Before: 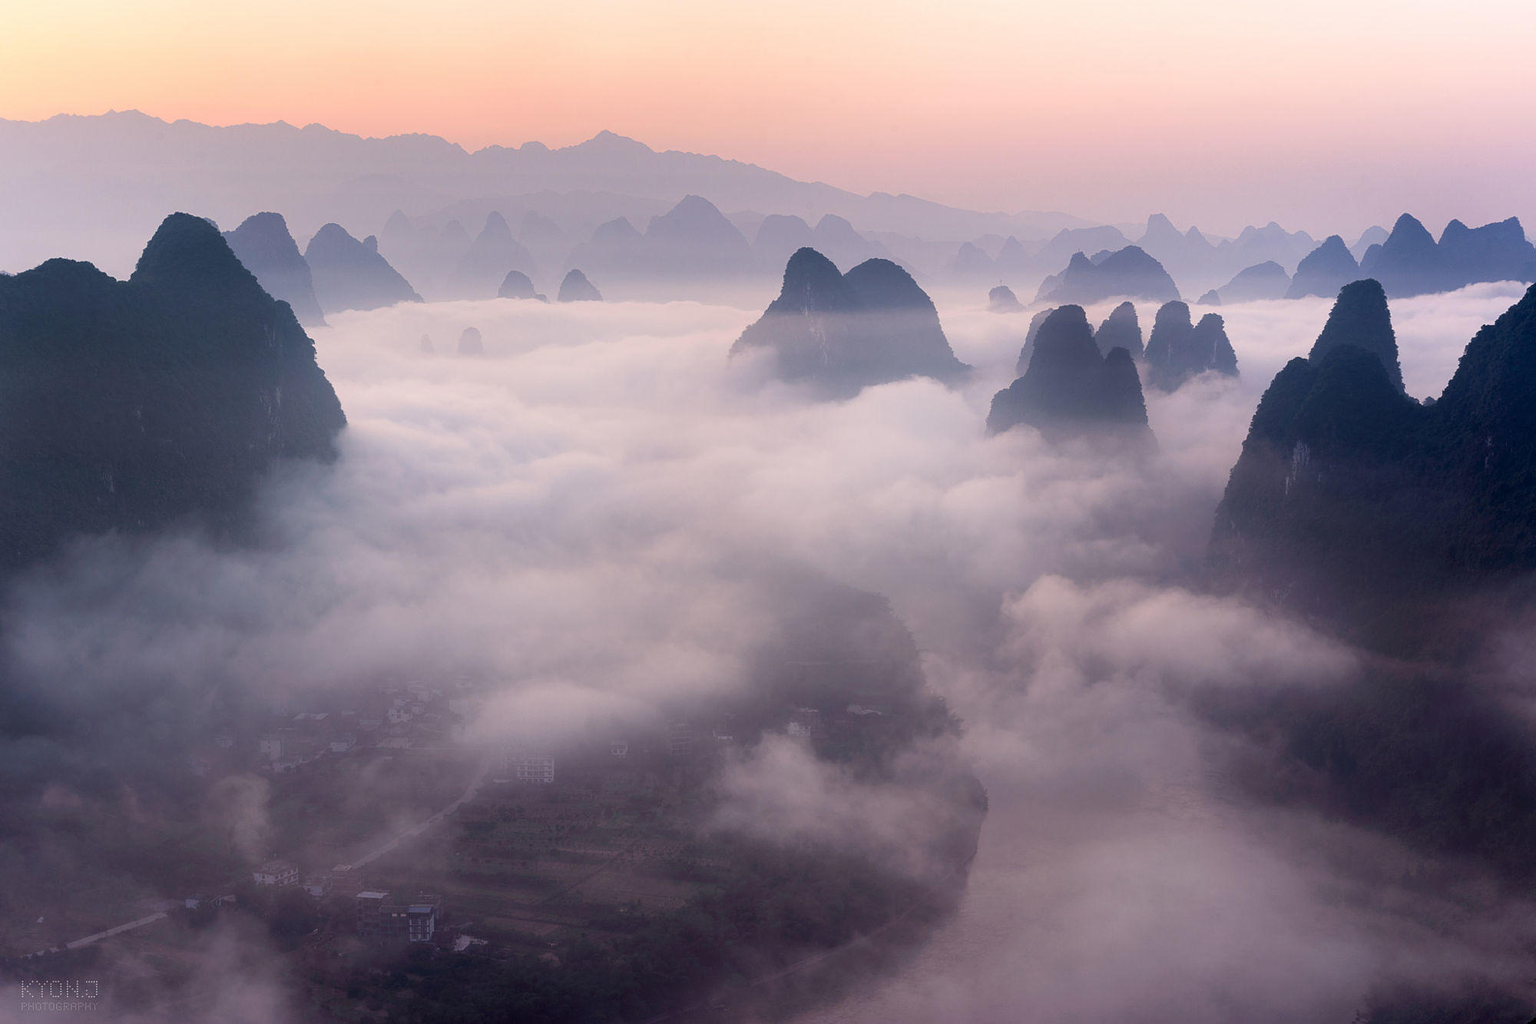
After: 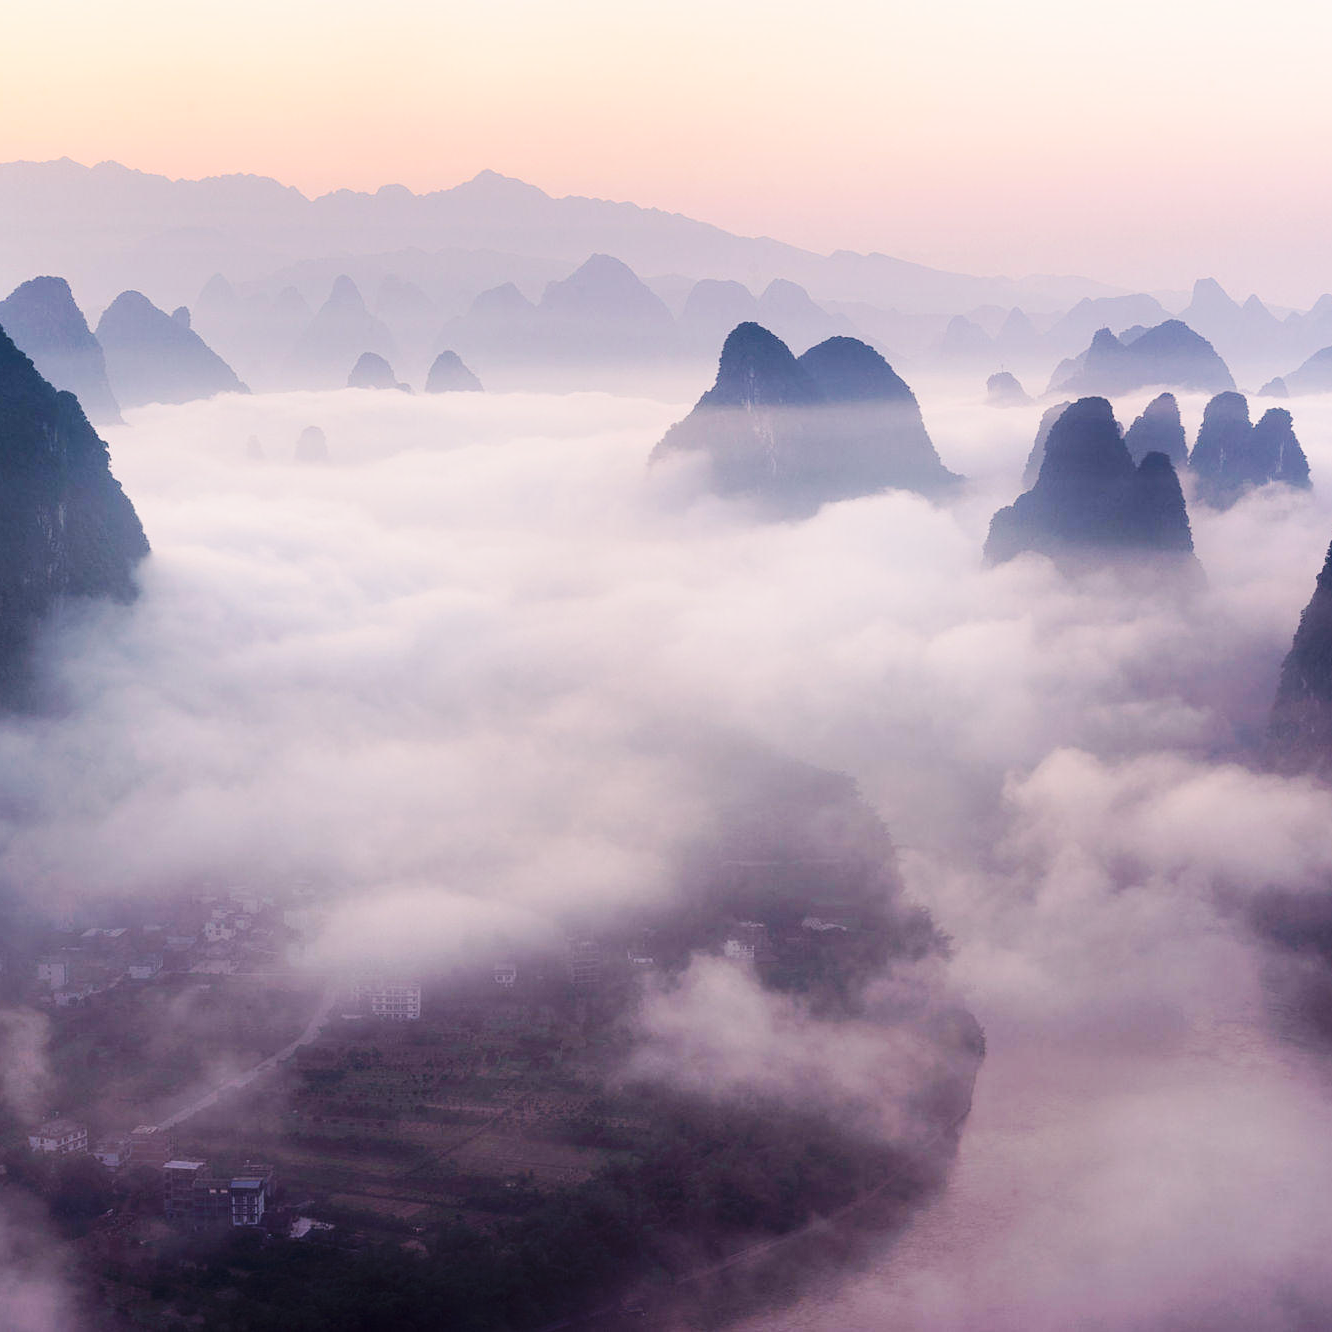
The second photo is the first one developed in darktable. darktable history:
crop and rotate: left 15.086%, right 18.268%
base curve: curves: ch0 [(0, 0) (0.032, 0.025) (0.121, 0.166) (0.206, 0.329) (0.605, 0.79) (1, 1)], preserve colors none
